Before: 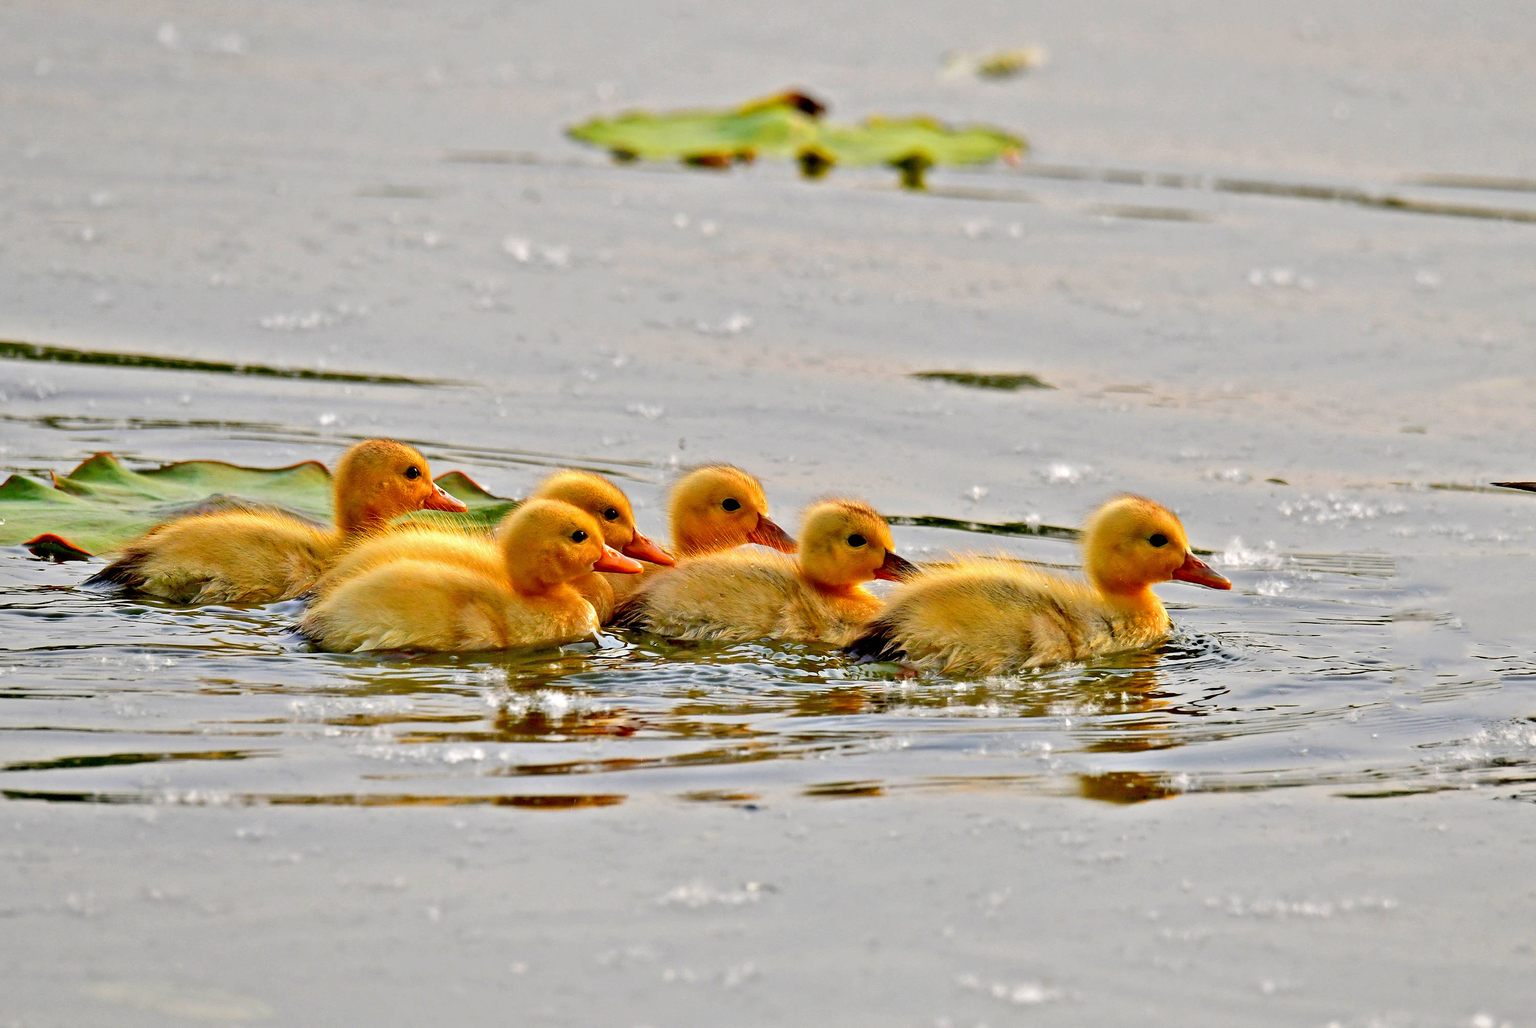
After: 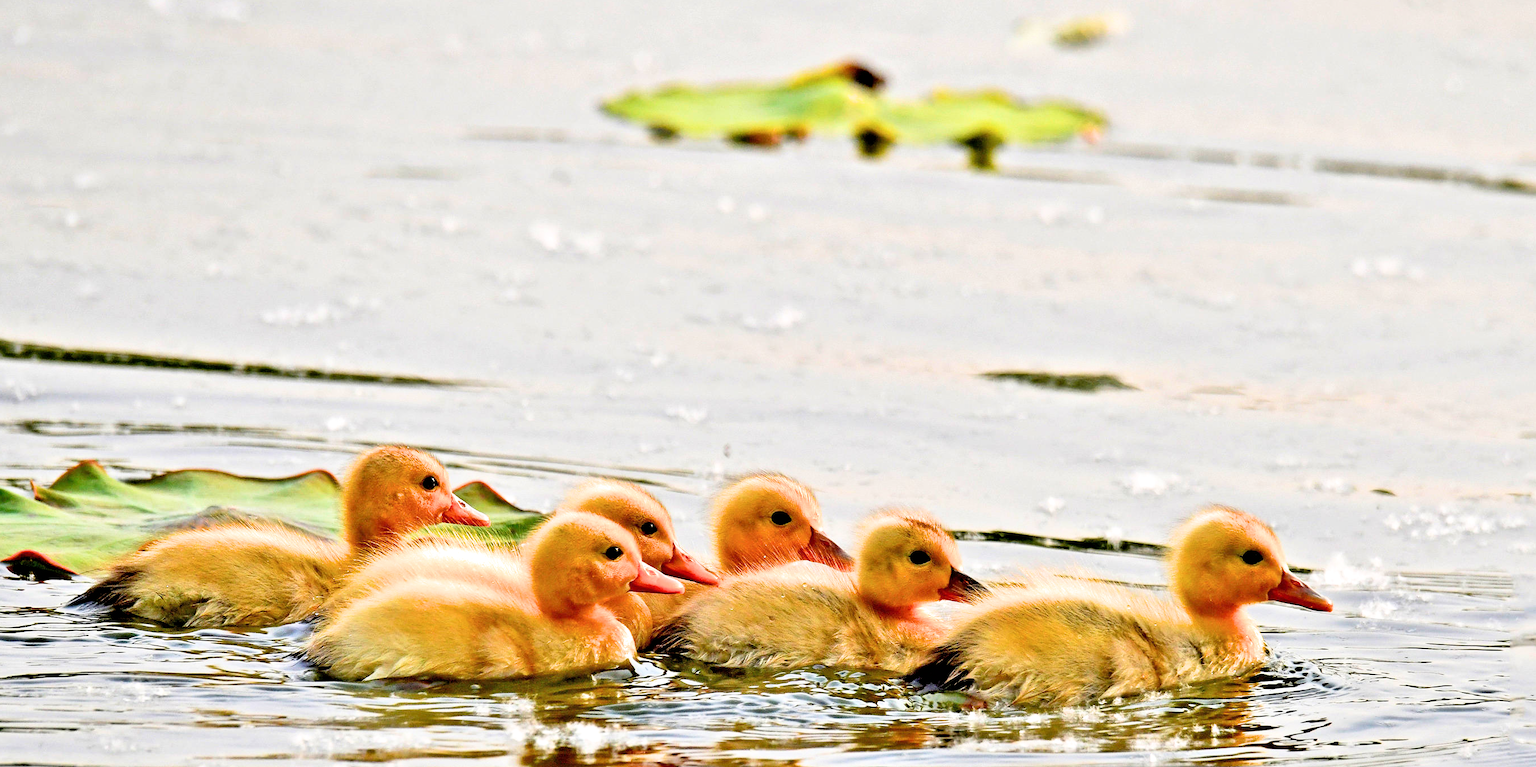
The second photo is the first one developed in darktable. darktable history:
filmic rgb: black relative exposure -4.93 EV, white relative exposure 2.84 EV, hardness 3.72
crop: left 1.509%, top 3.452%, right 7.696%, bottom 28.452%
exposure: black level correction 0, exposure 0.7 EV, compensate exposure bias true, compensate highlight preservation false
